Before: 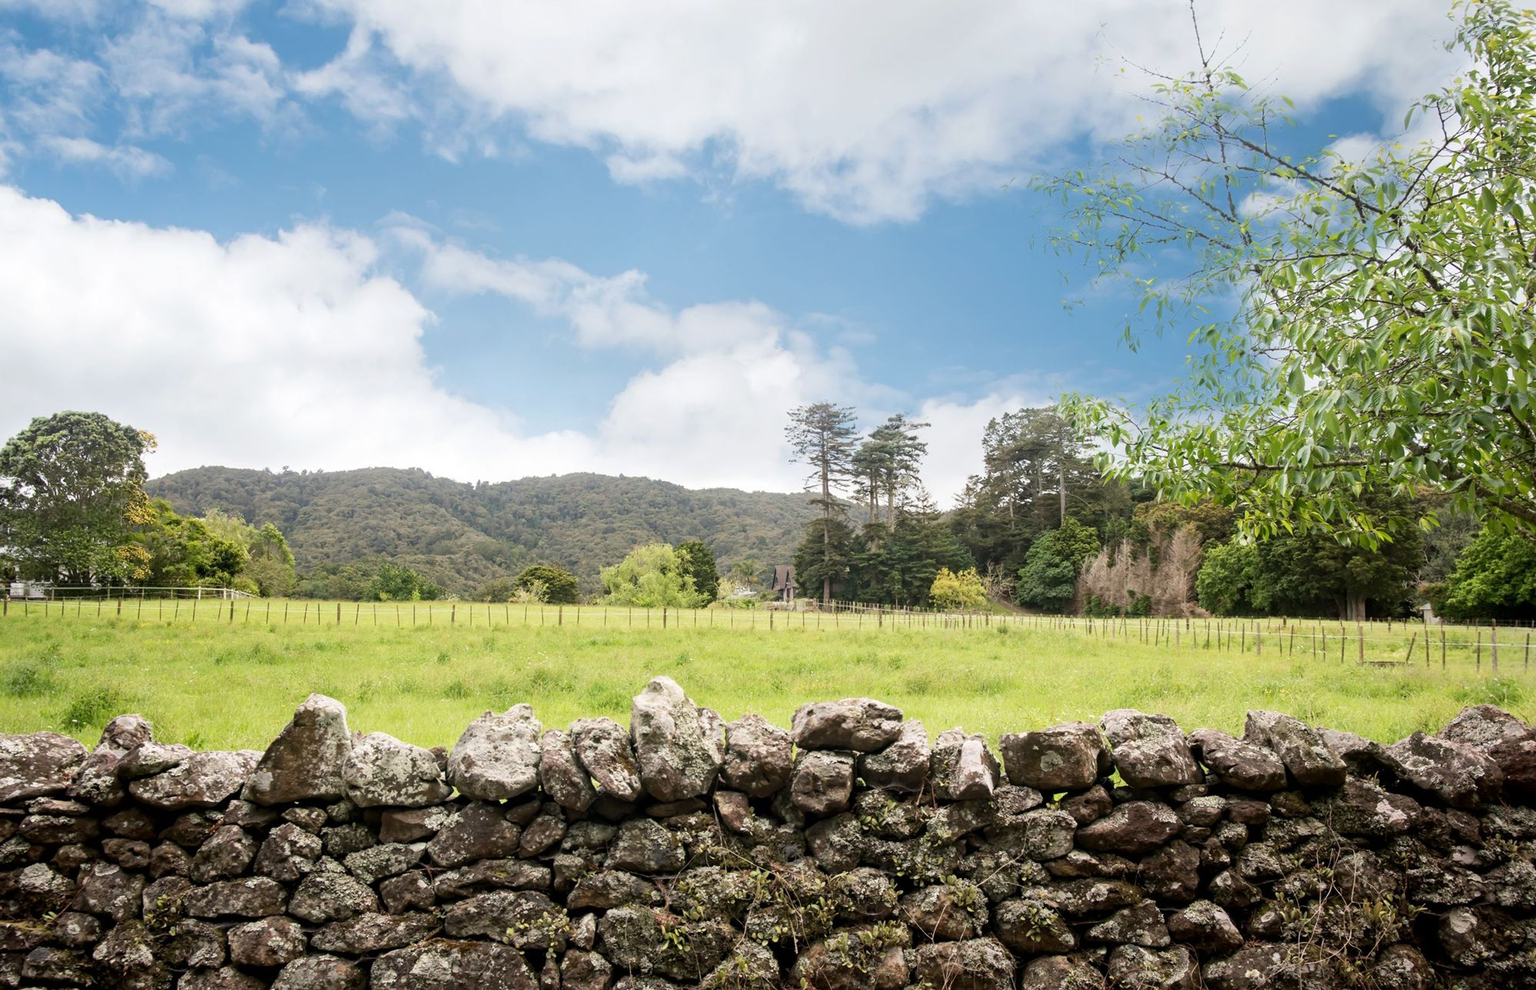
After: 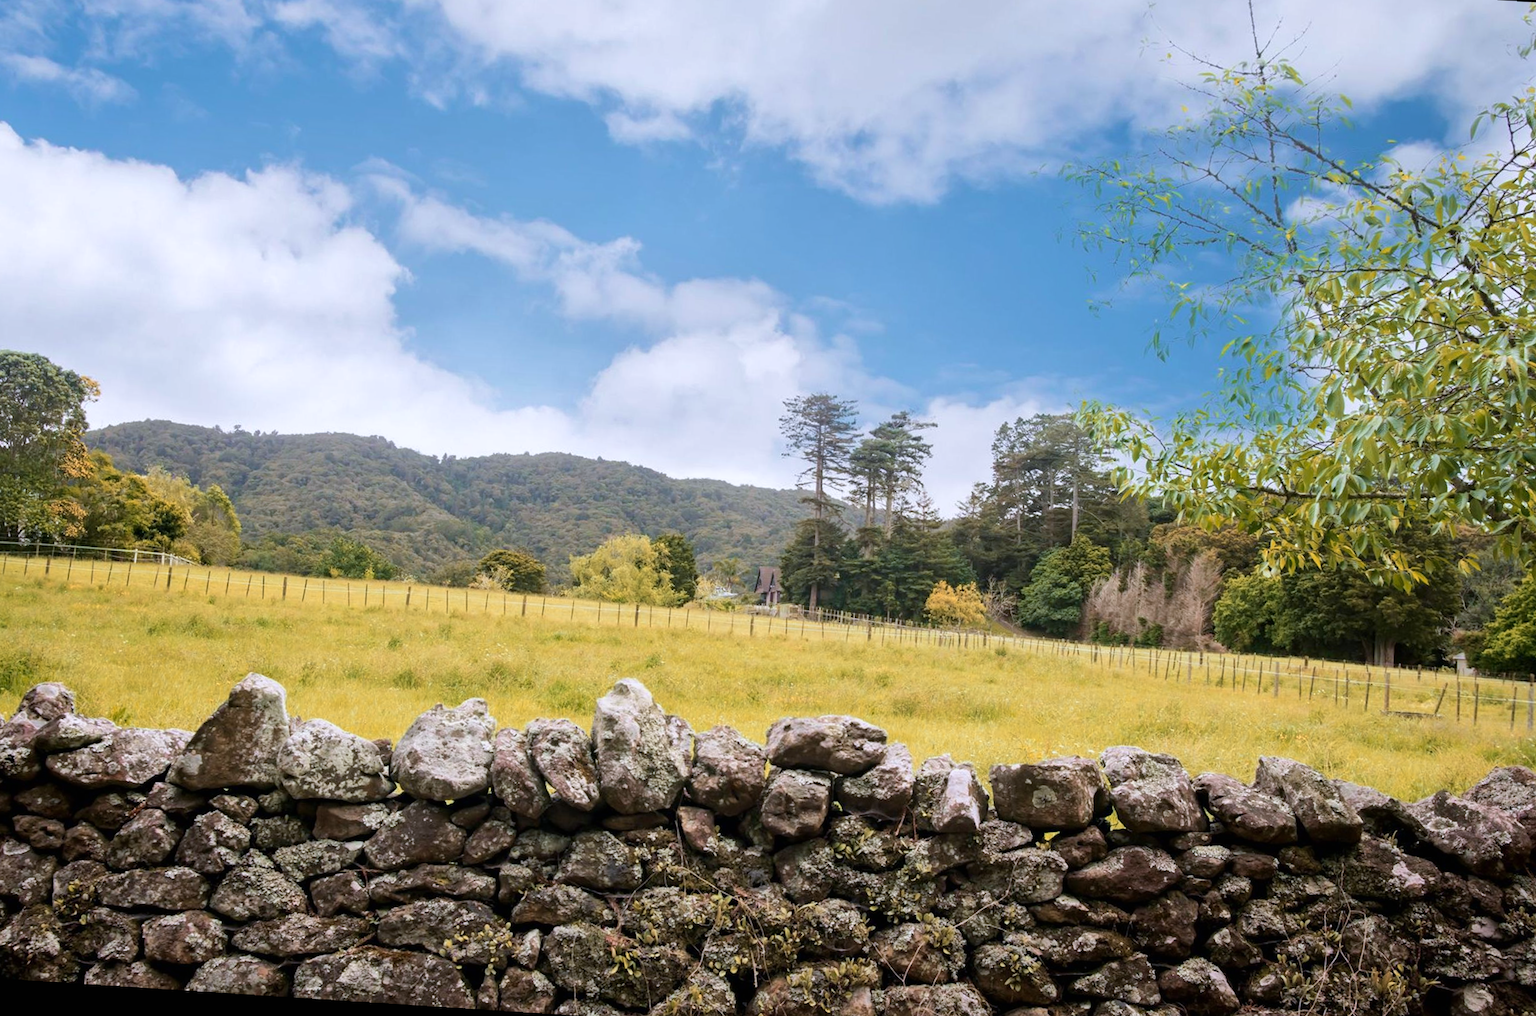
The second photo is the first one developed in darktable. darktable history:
color zones: curves: ch2 [(0, 0.5) (0.143, 0.5) (0.286, 0.416) (0.429, 0.5) (0.571, 0.5) (0.714, 0.5) (0.857, 0.5) (1, 0.5)]
exposure: black level correction 0, compensate exposure bias true, compensate highlight preservation false
shadows and highlights: shadows -20, white point adjustment -2, highlights -35
rotate and perspective: rotation 1.72°, automatic cropping off
velvia: on, module defaults
color calibration: illuminant as shot in camera, x 0.358, y 0.373, temperature 4628.91 K
crop and rotate: angle -1.96°, left 3.097%, top 4.154%, right 1.586%, bottom 0.529%
